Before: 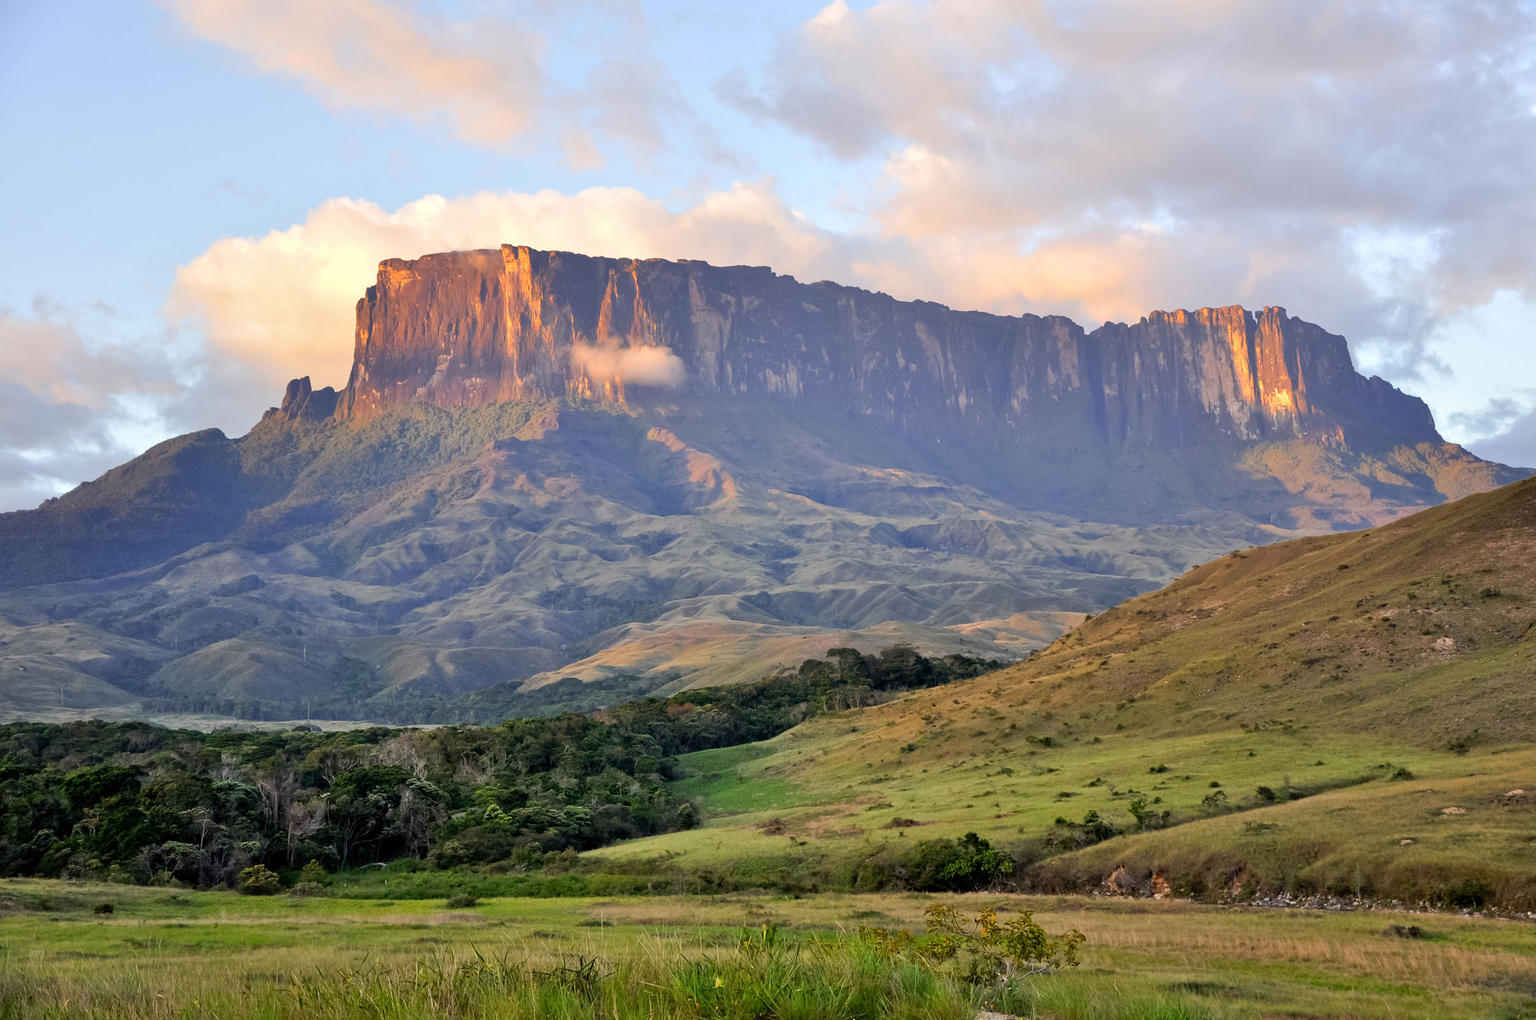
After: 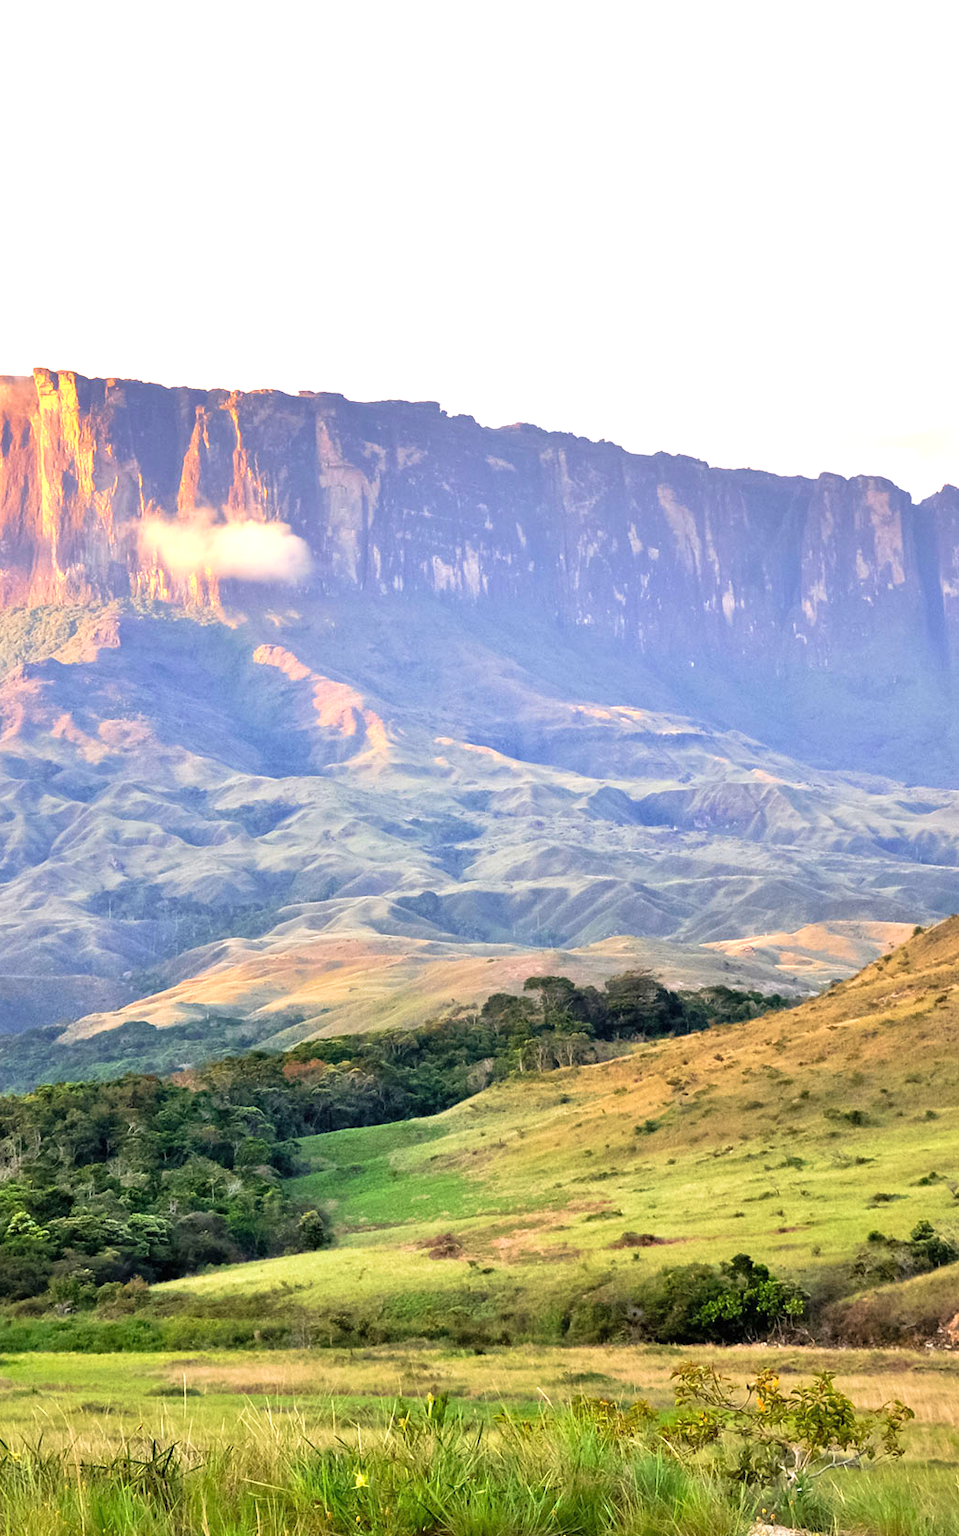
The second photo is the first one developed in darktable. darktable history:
velvia: on, module defaults
crop: left 31.235%, right 27.3%
exposure: black level correction 0, exposure 1.104 EV, compensate highlight preservation false
